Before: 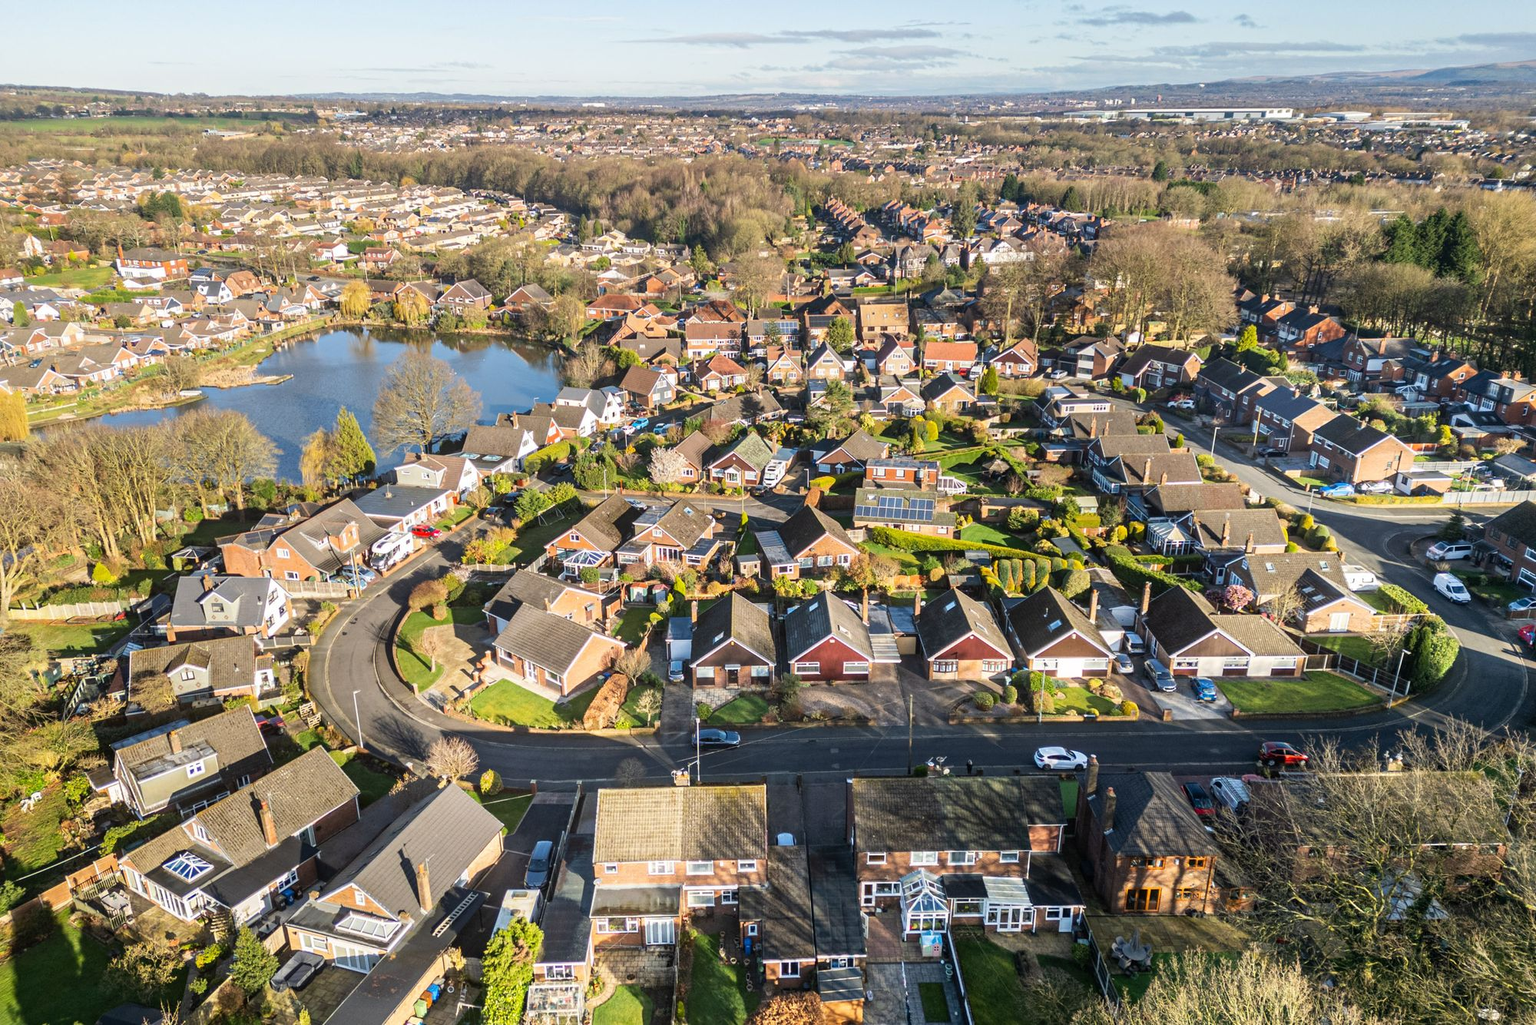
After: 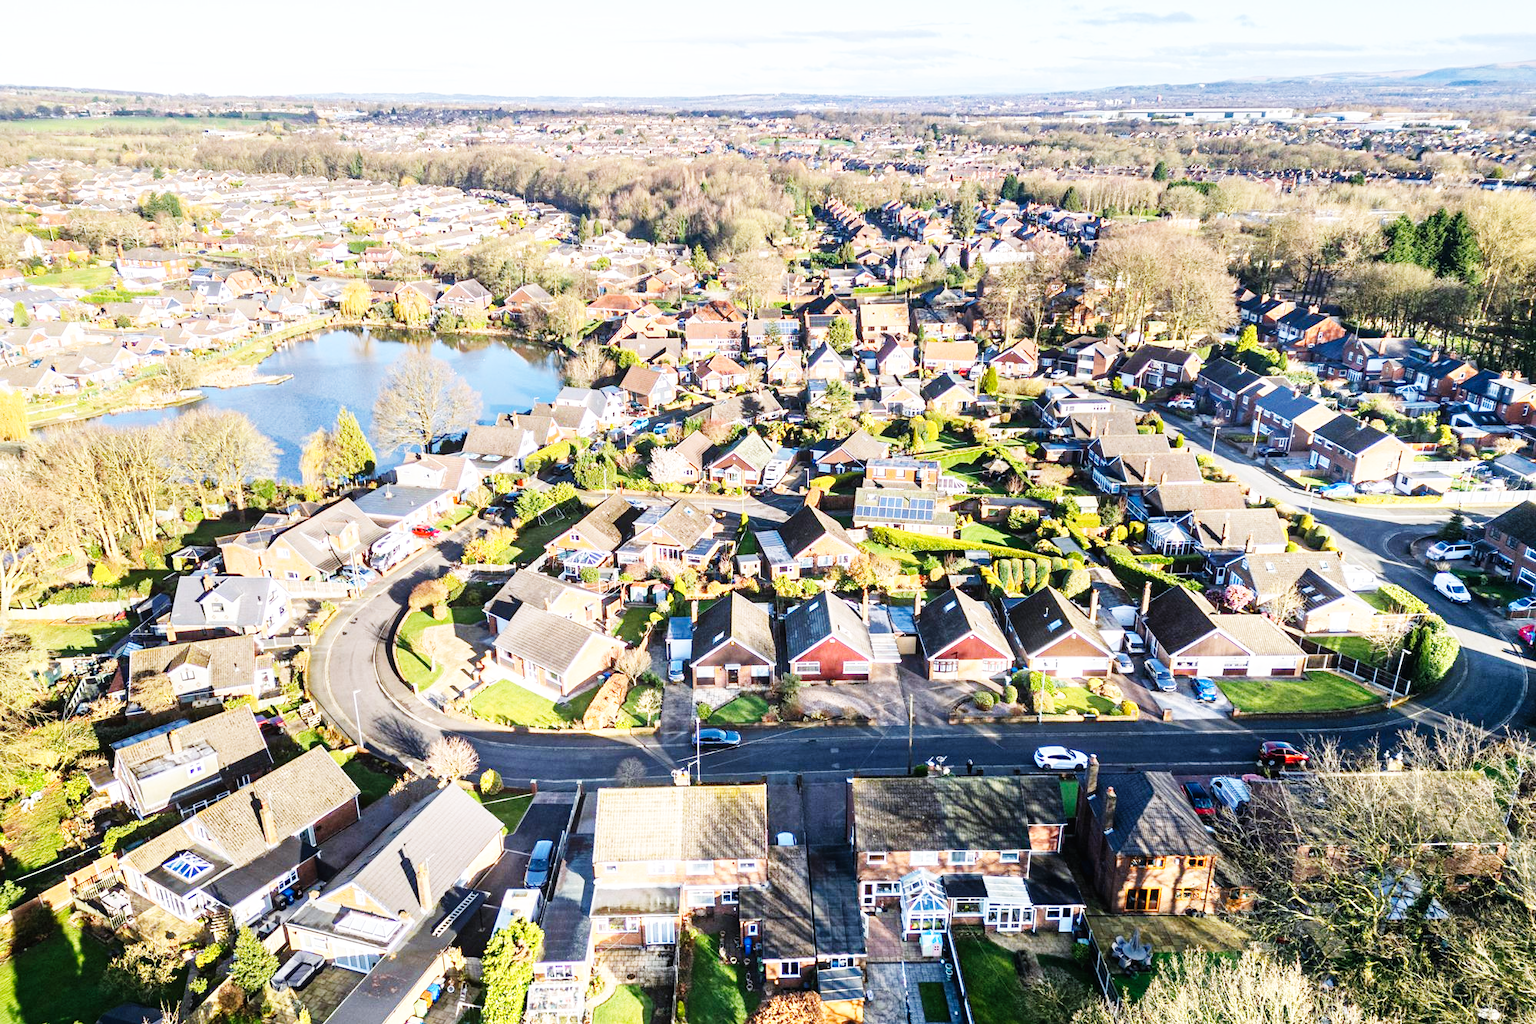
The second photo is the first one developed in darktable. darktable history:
color calibration: illuminant as shot in camera, x 0.358, y 0.373, temperature 4628.91 K
base curve: curves: ch0 [(0, 0.003) (0.001, 0.002) (0.006, 0.004) (0.02, 0.022) (0.048, 0.086) (0.094, 0.234) (0.162, 0.431) (0.258, 0.629) (0.385, 0.8) (0.548, 0.918) (0.751, 0.988) (1, 1)], preserve colors none
